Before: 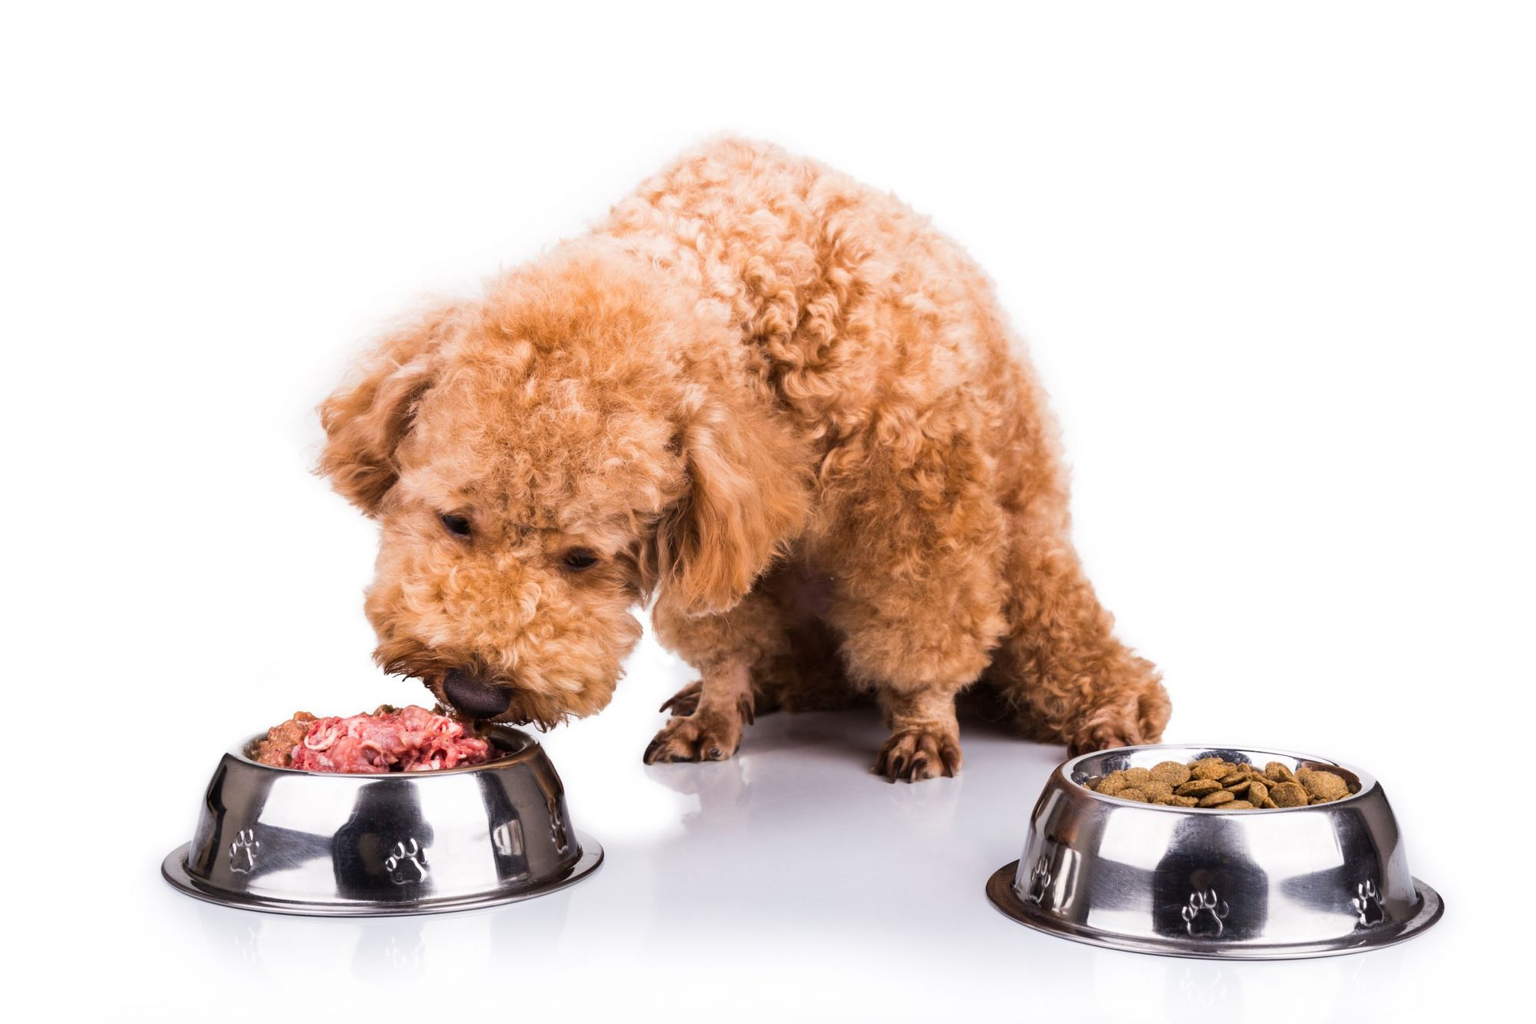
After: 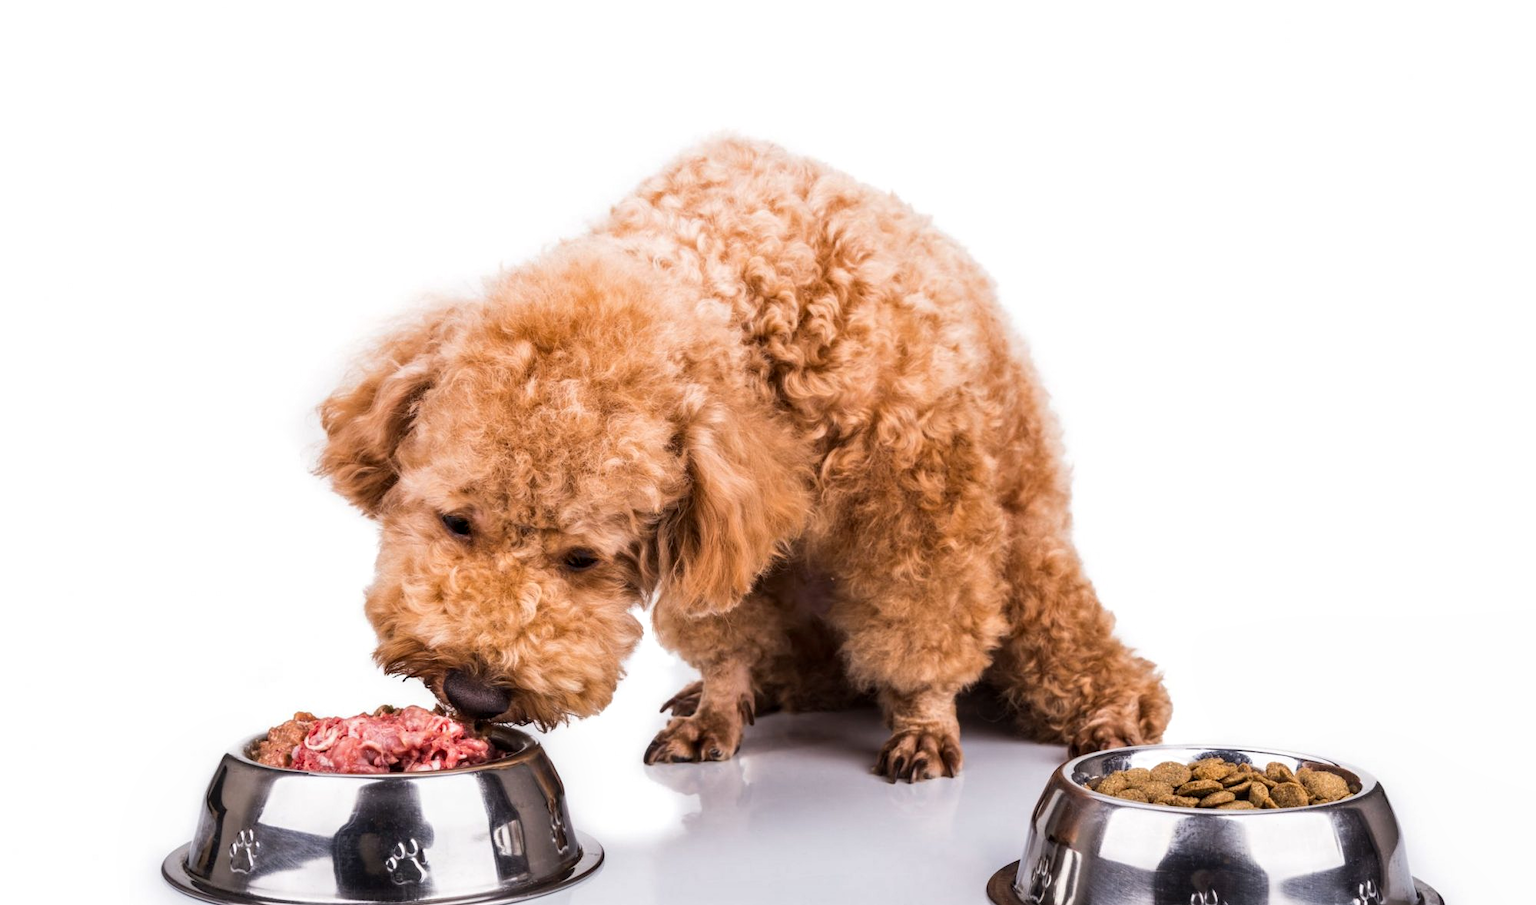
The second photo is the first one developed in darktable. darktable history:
crop and rotate: top 0%, bottom 11.49%
local contrast: on, module defaults
